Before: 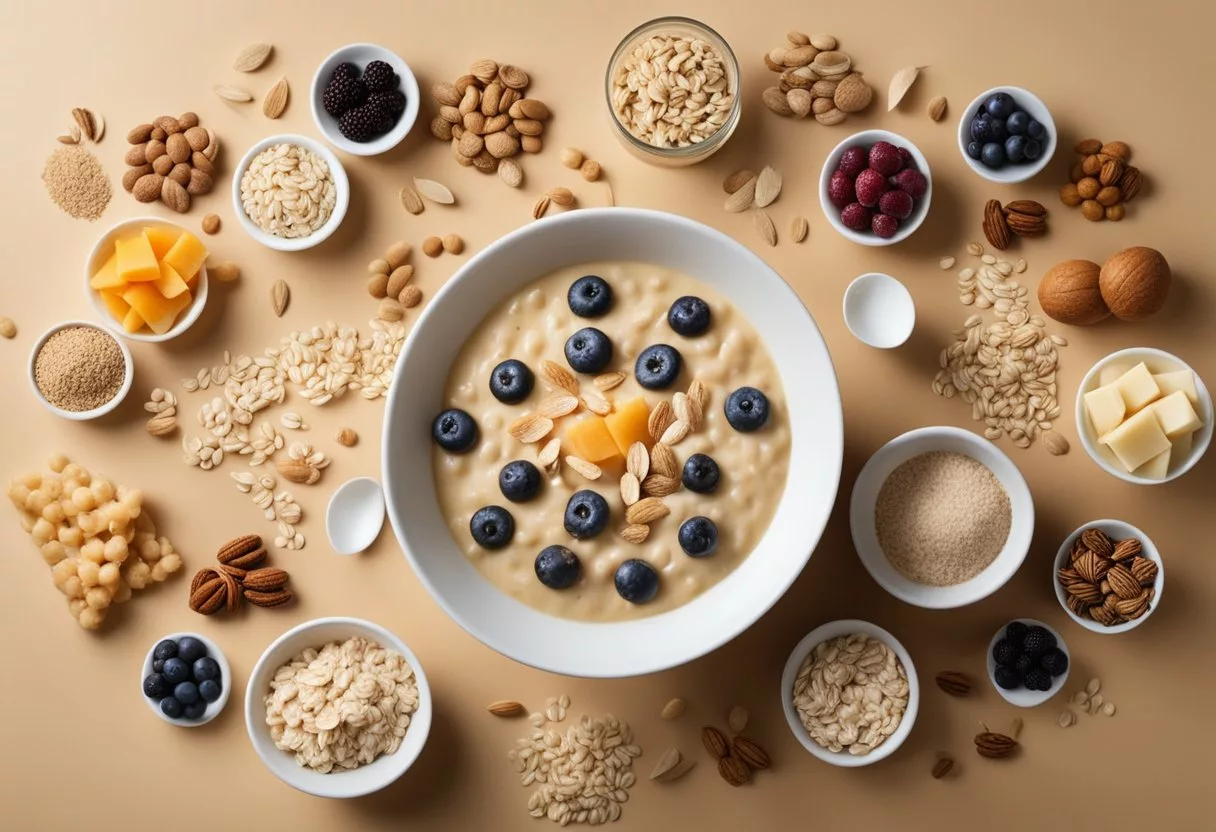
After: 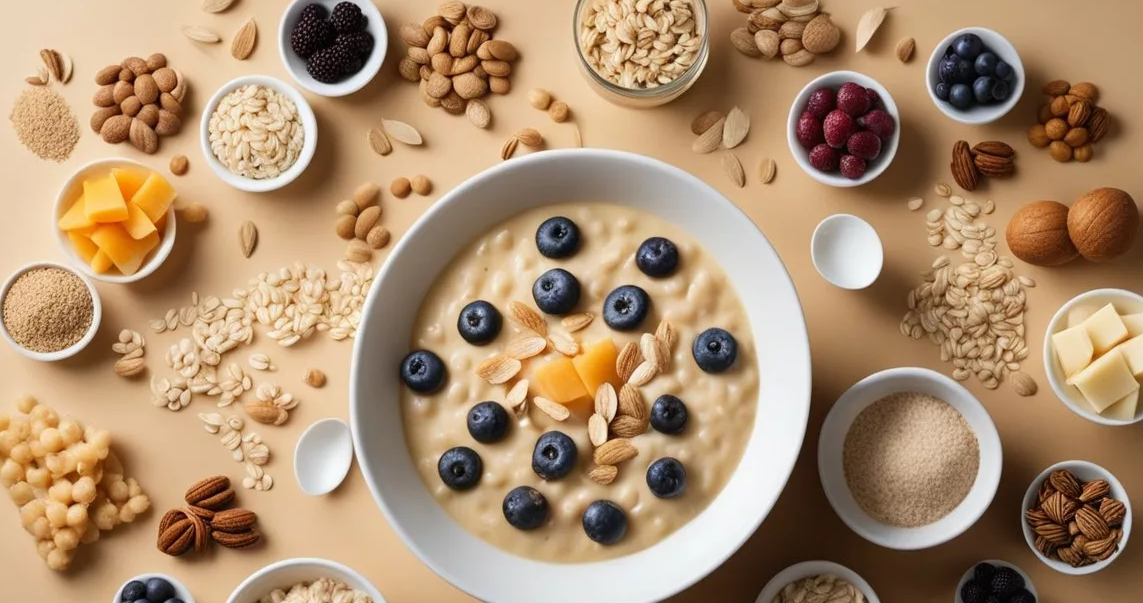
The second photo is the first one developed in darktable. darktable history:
crop: left 2.645%, top 7.185%, right 3.333%, bottom 20.264%
